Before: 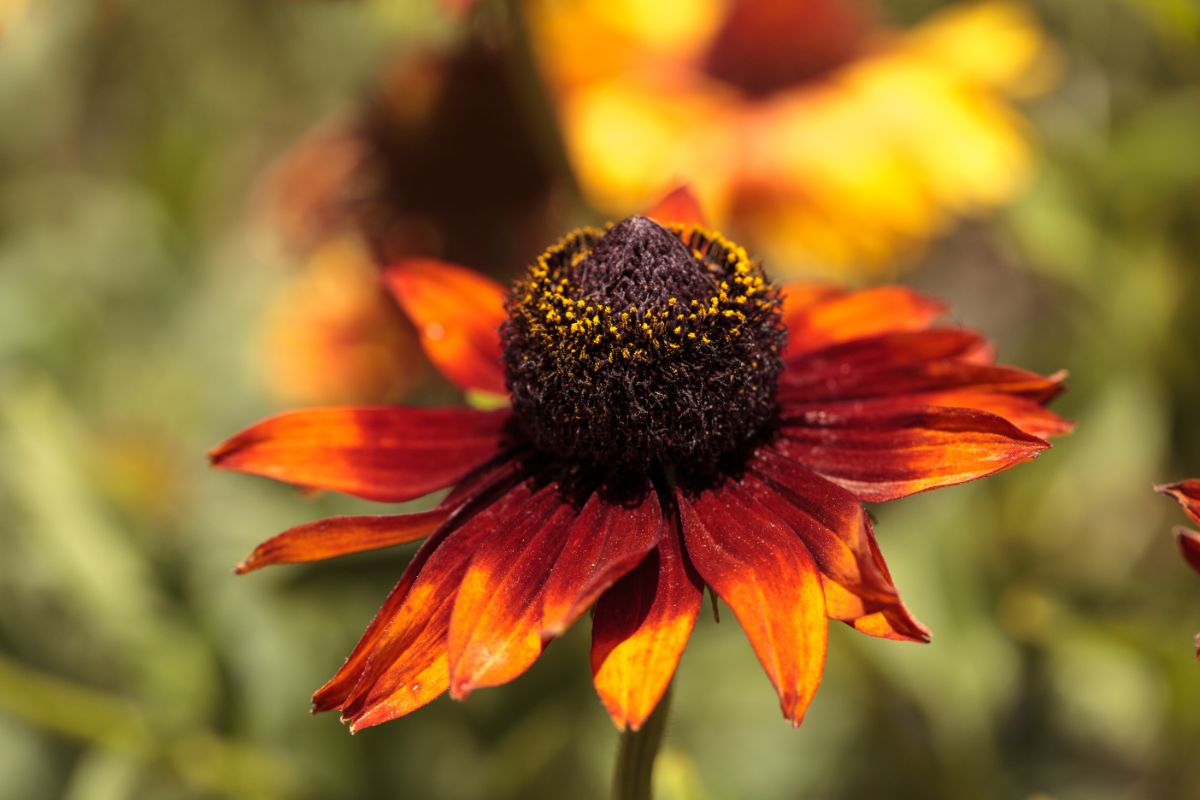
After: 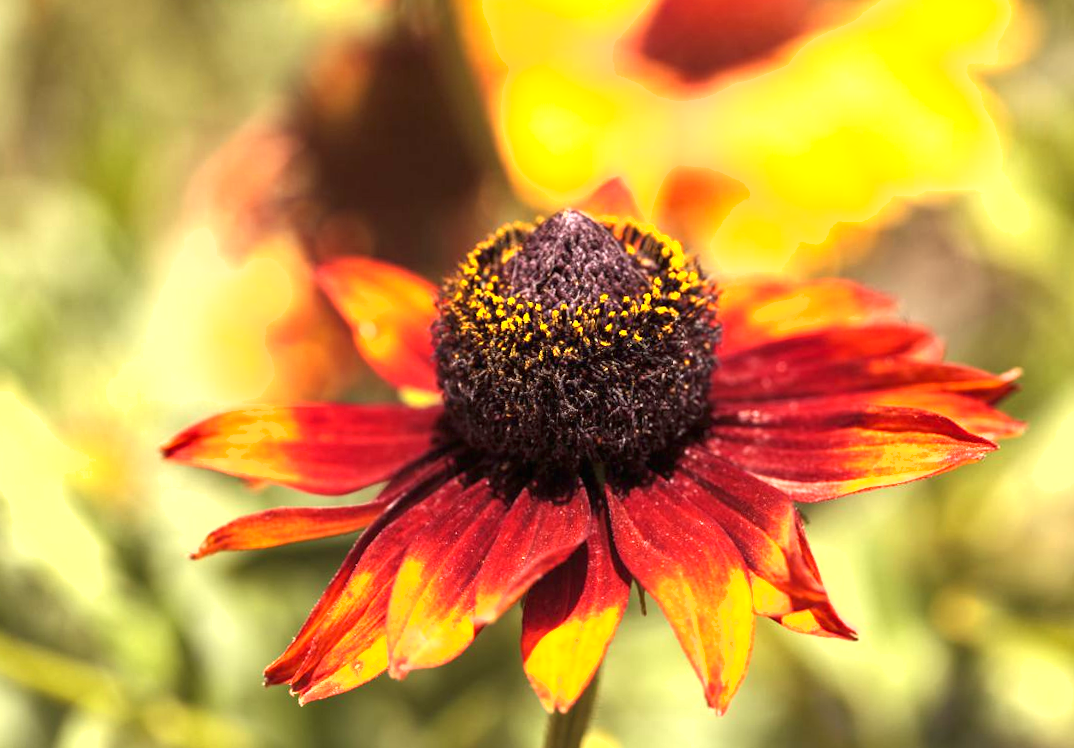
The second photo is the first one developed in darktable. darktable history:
shadows and highlights: shadows 29.32, highlights -29.32, low approximation 0.01, soften with gaussian
rotate and perspective: rotation 0.062°, lens shift (vertical) 0.115, lens shift (horizontal) -0.133, crop left 0.047, crop right 0.94, crop top 0.061, crop bottom 0.94
exposure: black level correction 0, exposure 1.45 EV, compensate exposure bias true, compensate highlight preservation false
crop and rotate: right 5.167%
